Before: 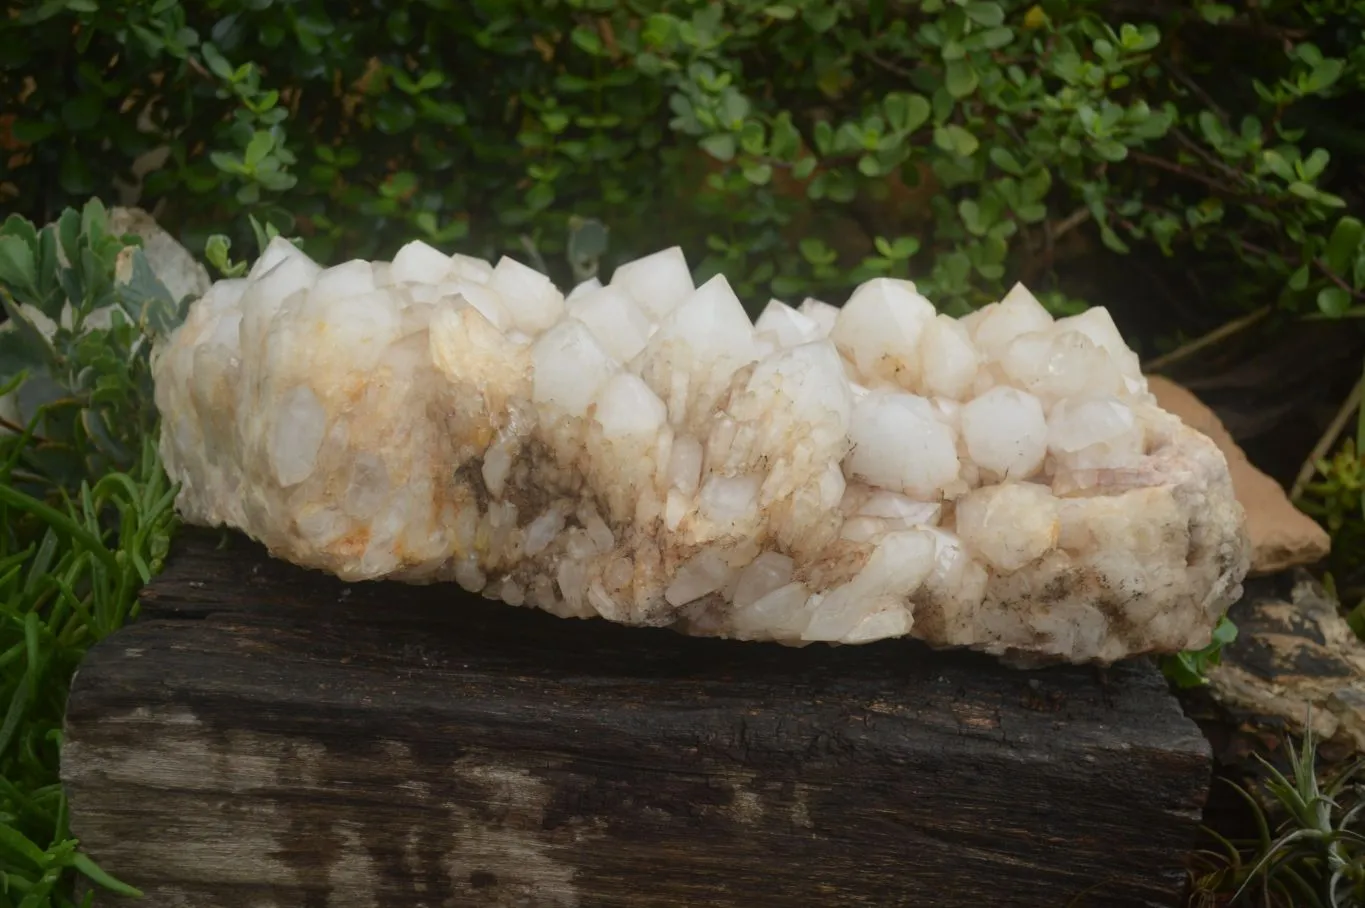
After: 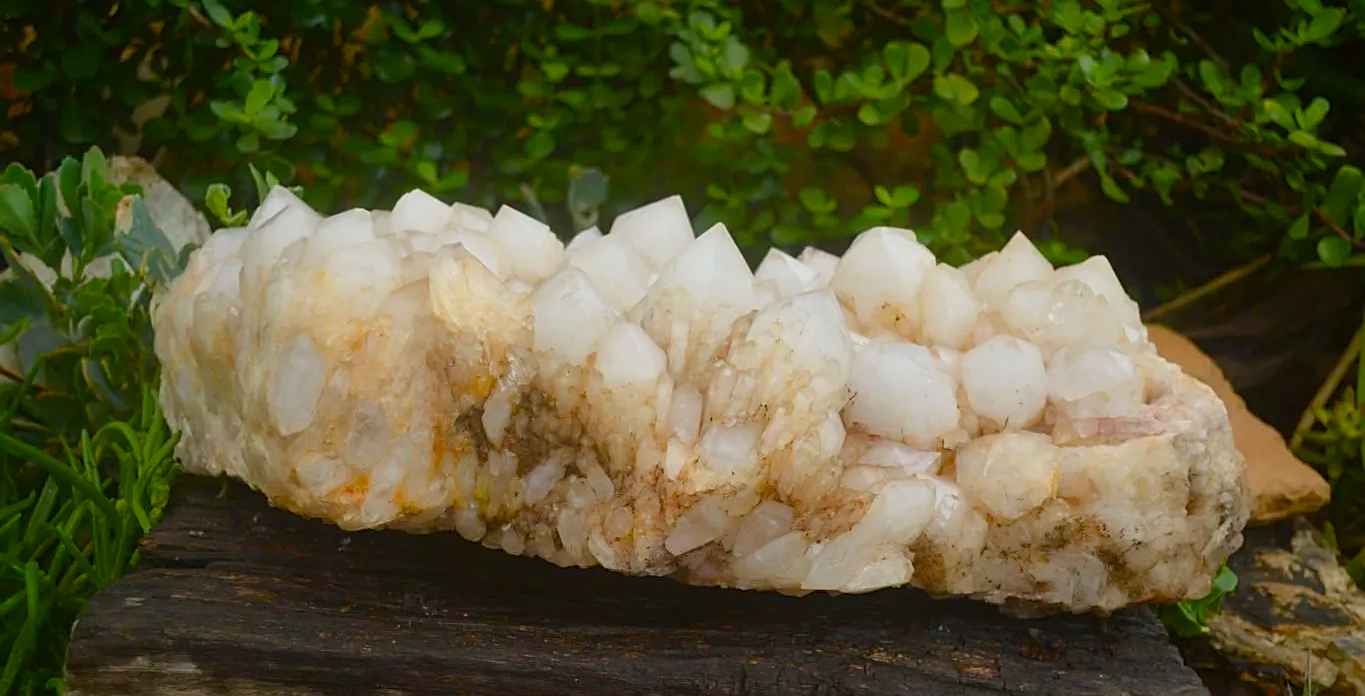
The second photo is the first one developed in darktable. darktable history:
color balance rgb: perceptual saturation grading › global saturation 35%, perceptual saturation grading › highlights -30%, perceptual saturation grading › shadows 35%, perceptual brilliance grading › global brilliance 3%, perceptual brilliance grading › highlights -3%, perceptual brilliance grading › shadows 3%
crop: top 5.667%, bottom 17.637%
sharpen: on, module defaults
contrast brightness saturation: saturation 0.13
